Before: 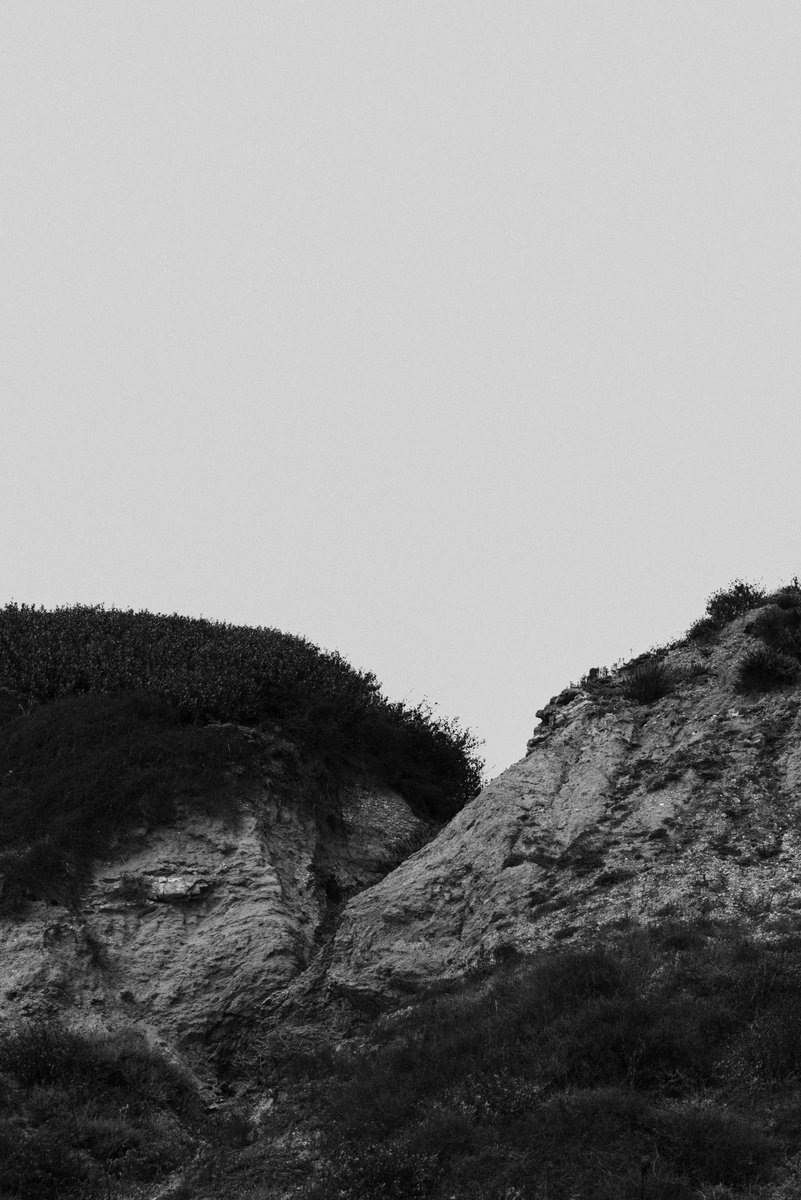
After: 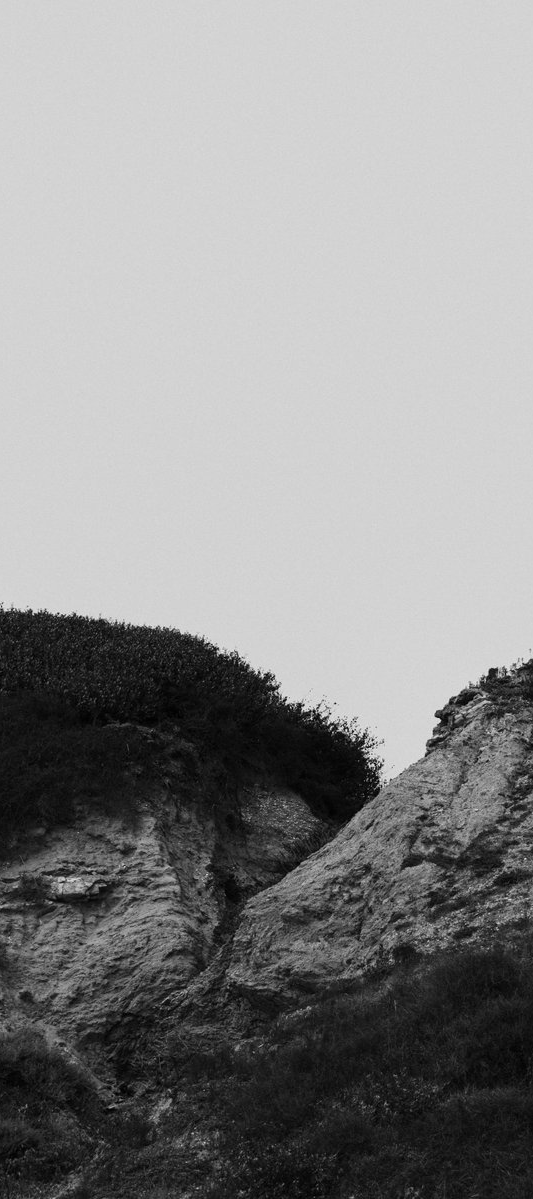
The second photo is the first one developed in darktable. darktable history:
crop and rotate: left 12.648%, right 20.685%
velvia: on, module defaults
